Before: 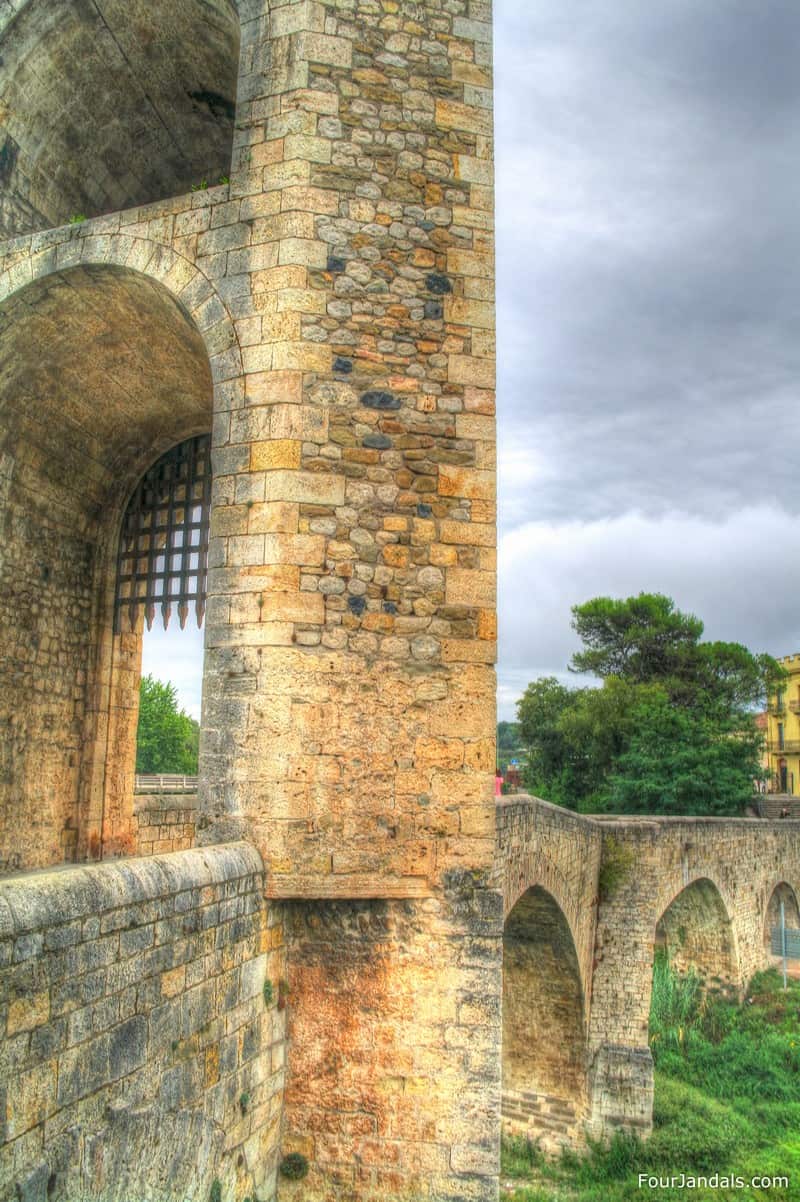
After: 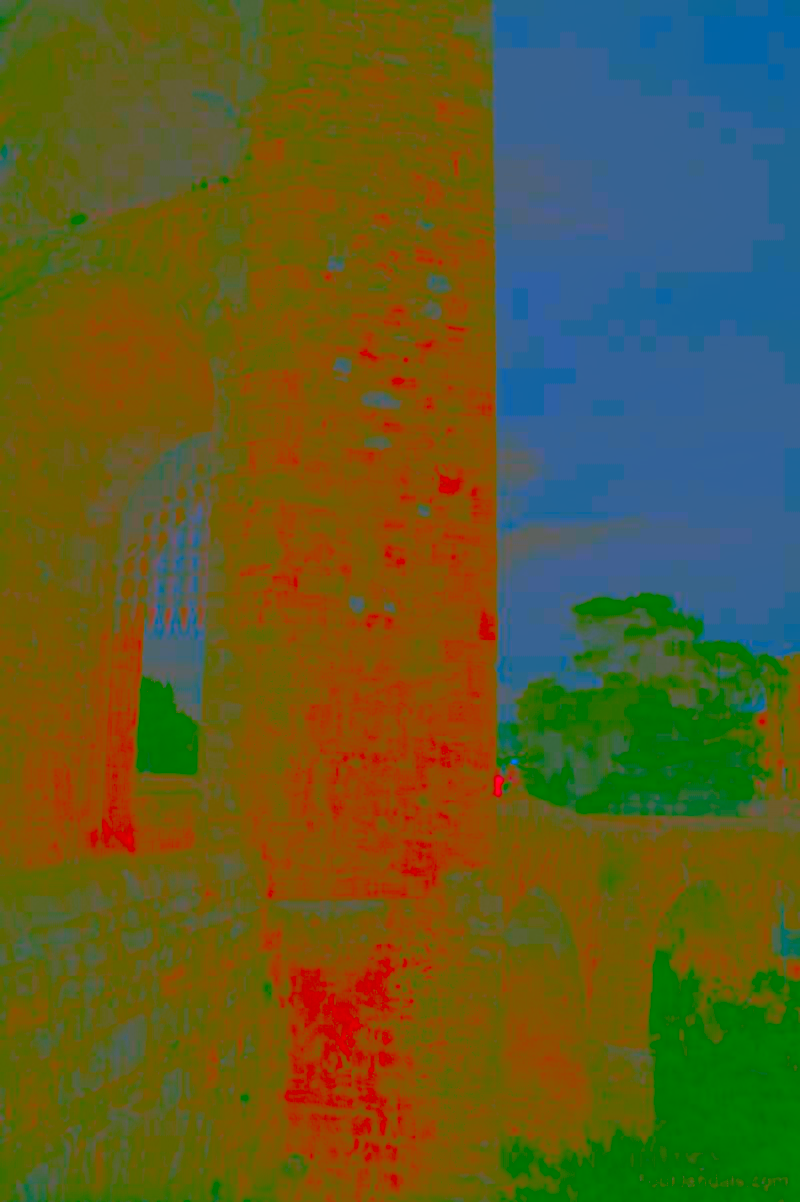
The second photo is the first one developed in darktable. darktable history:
tone equalizer: -8 EV -0.417 EV, -7 EV -0.389 EV, -6 EV -0.333 EV, -5 EV -0.222 EV, -3 EV 0.222 EV, -2 EV 0.333 EV, -1 EV 0.389 EV, +0 EV 0.417 EV, edges refinement/feathering 500, mask exposure compensation -1.57 EV, preserve details no
contrast brightness saturation: contrast -0.99, brightness -0.17, saturation 0.75
sharpen: on, module defaults
exposure: black level correction 0.001, exposure 2 EV, compensate highlight preservation false
